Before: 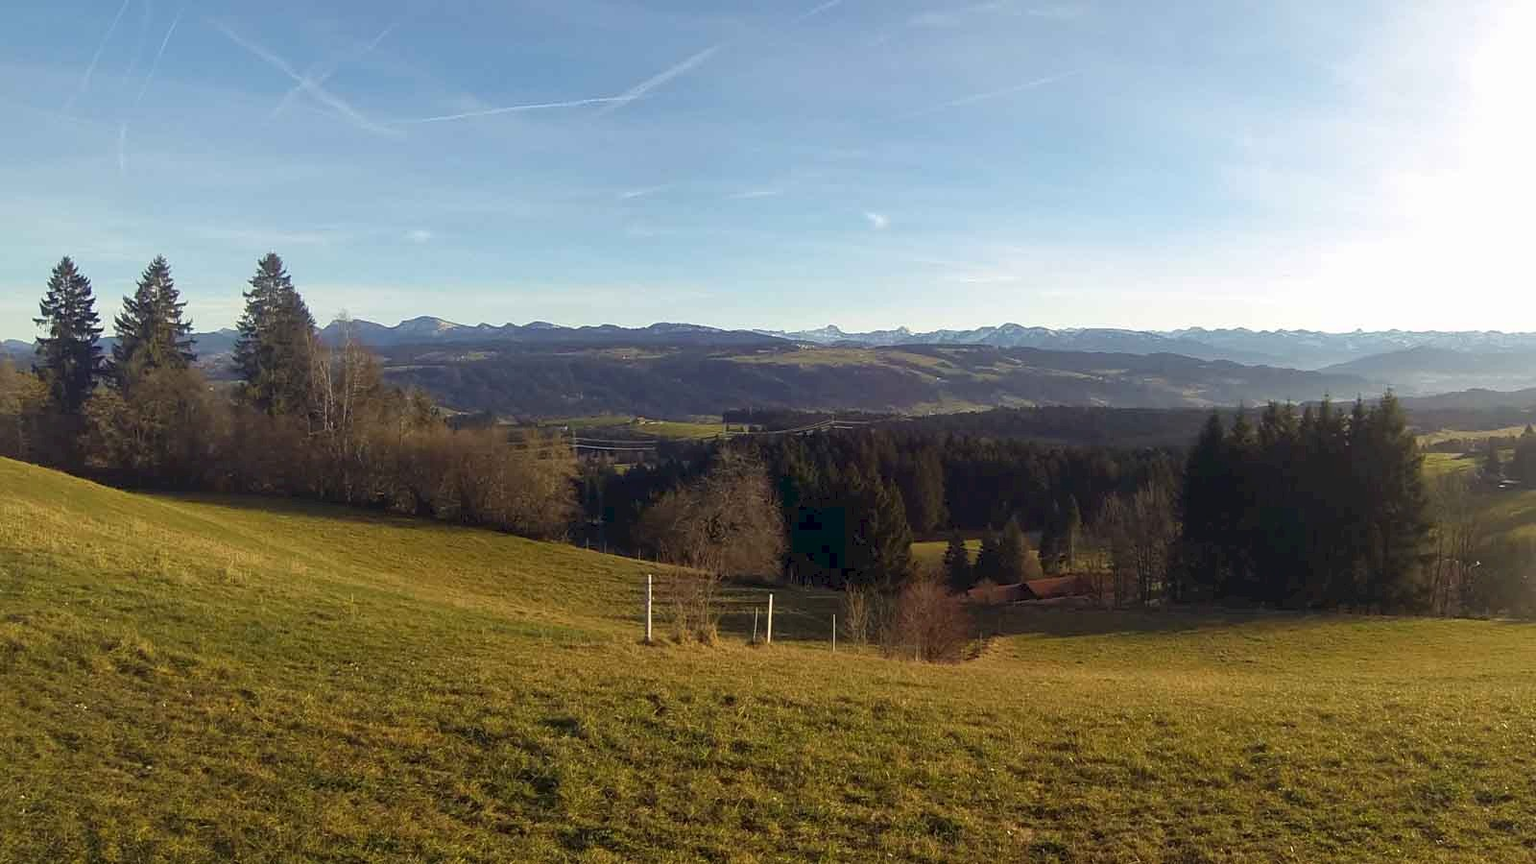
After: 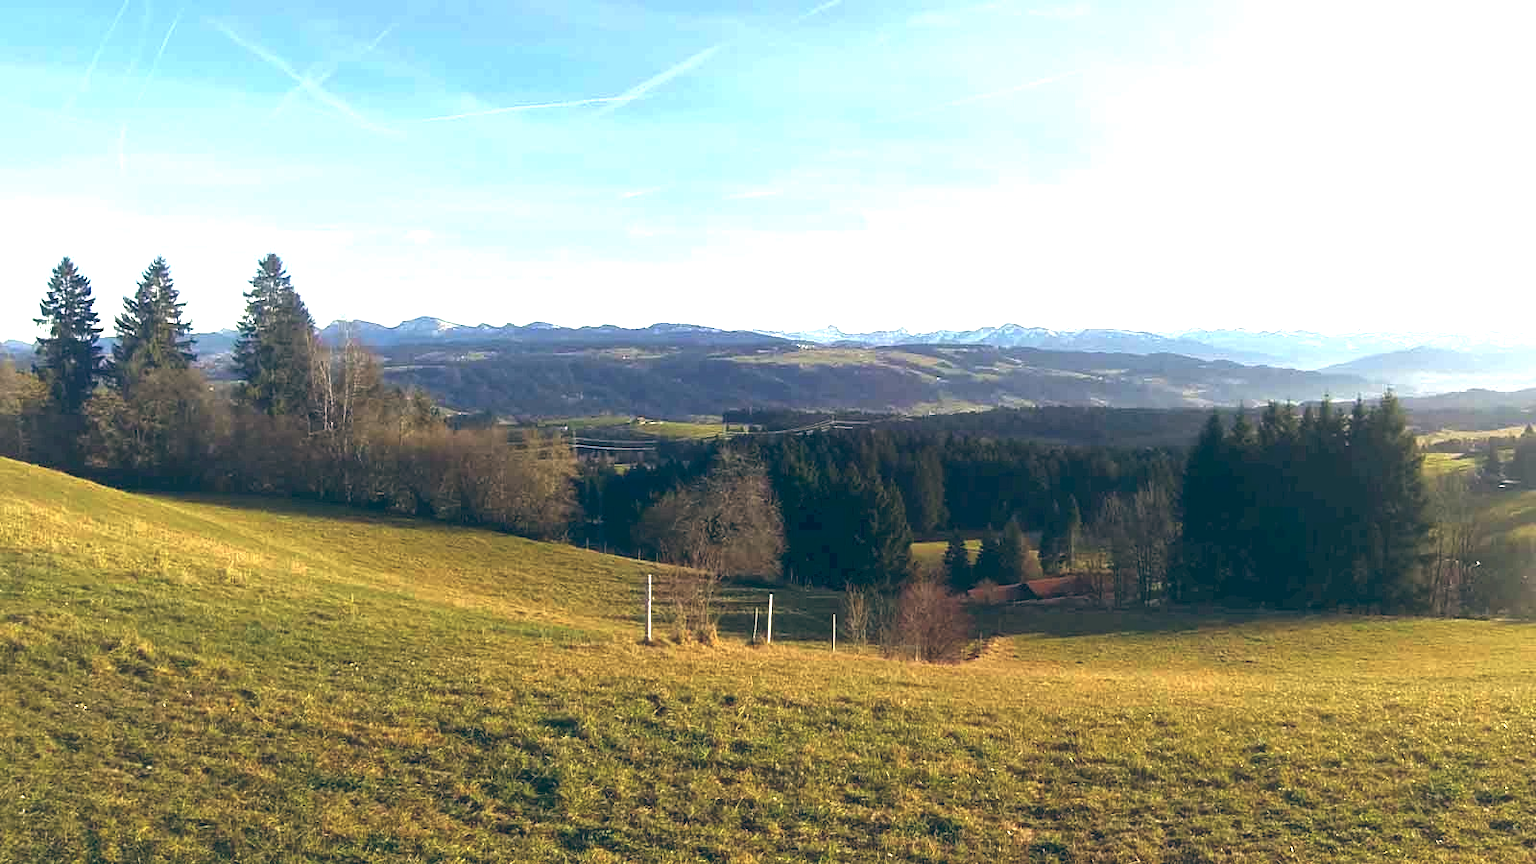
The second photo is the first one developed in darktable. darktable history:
color balance: lift [1.016, 0.983, 1, 1.017], gamma [0.958, 1, 1, 1], gain [0.981, 1.007, 0.993, 1.002], input saturation 118.26%, contrast 13.43%, contrast fulcrum 21.62%, output saturation 82.76%
exposure: black level correction 0, exposure 1 EV, compensate exposure bias true, compensate highlight preservation false
